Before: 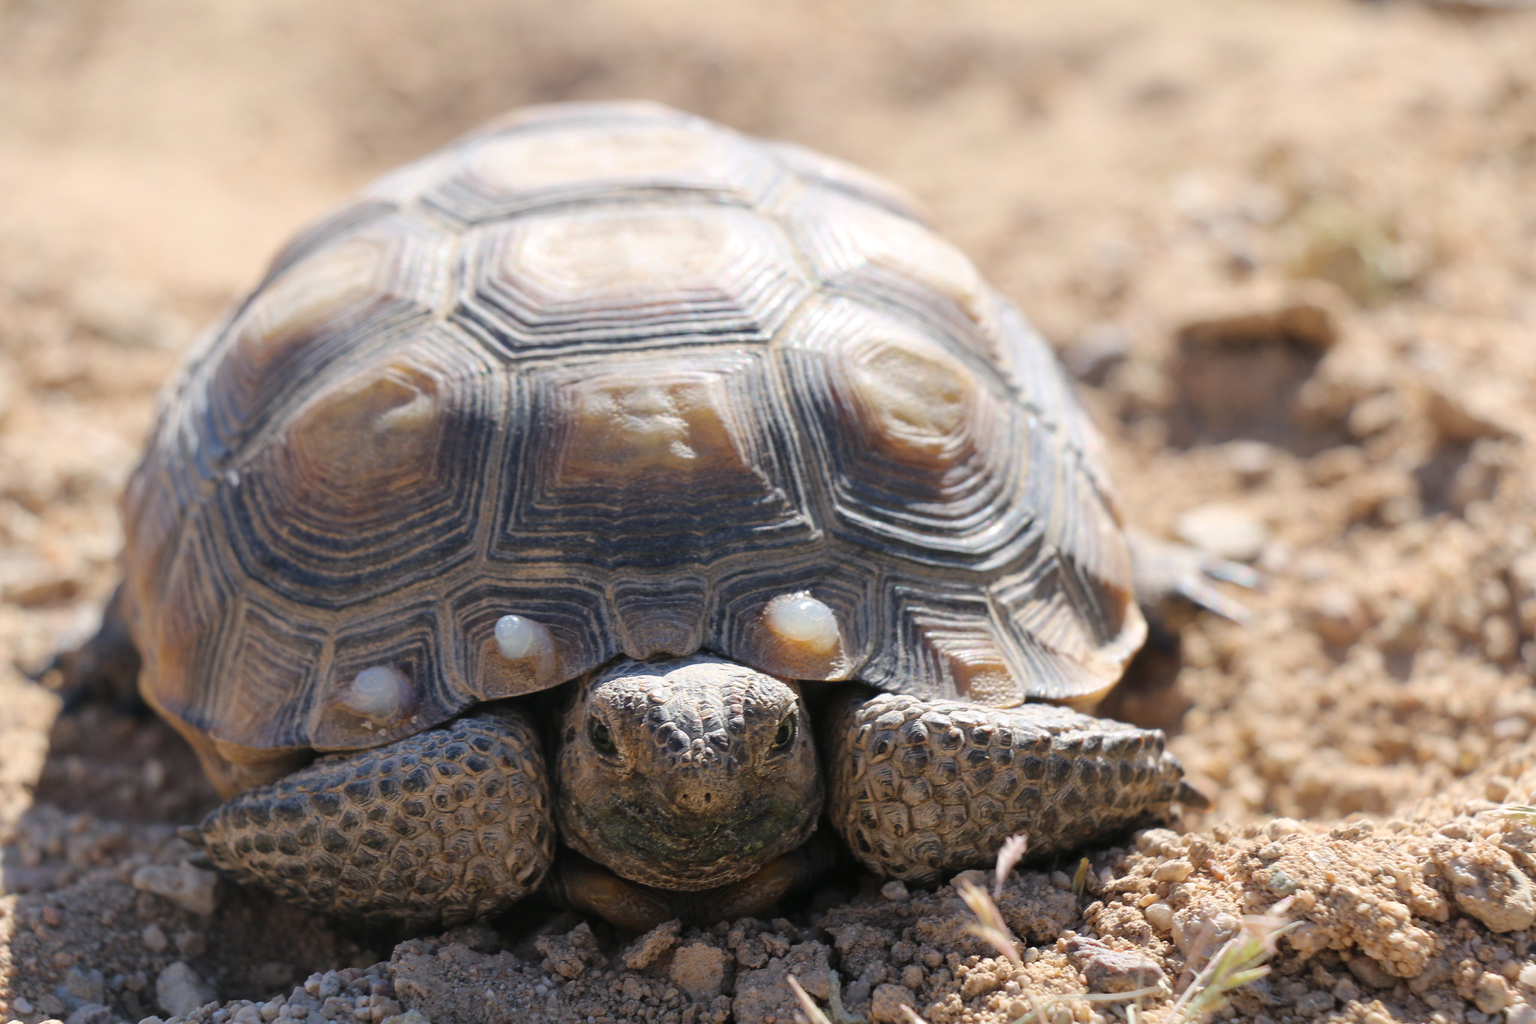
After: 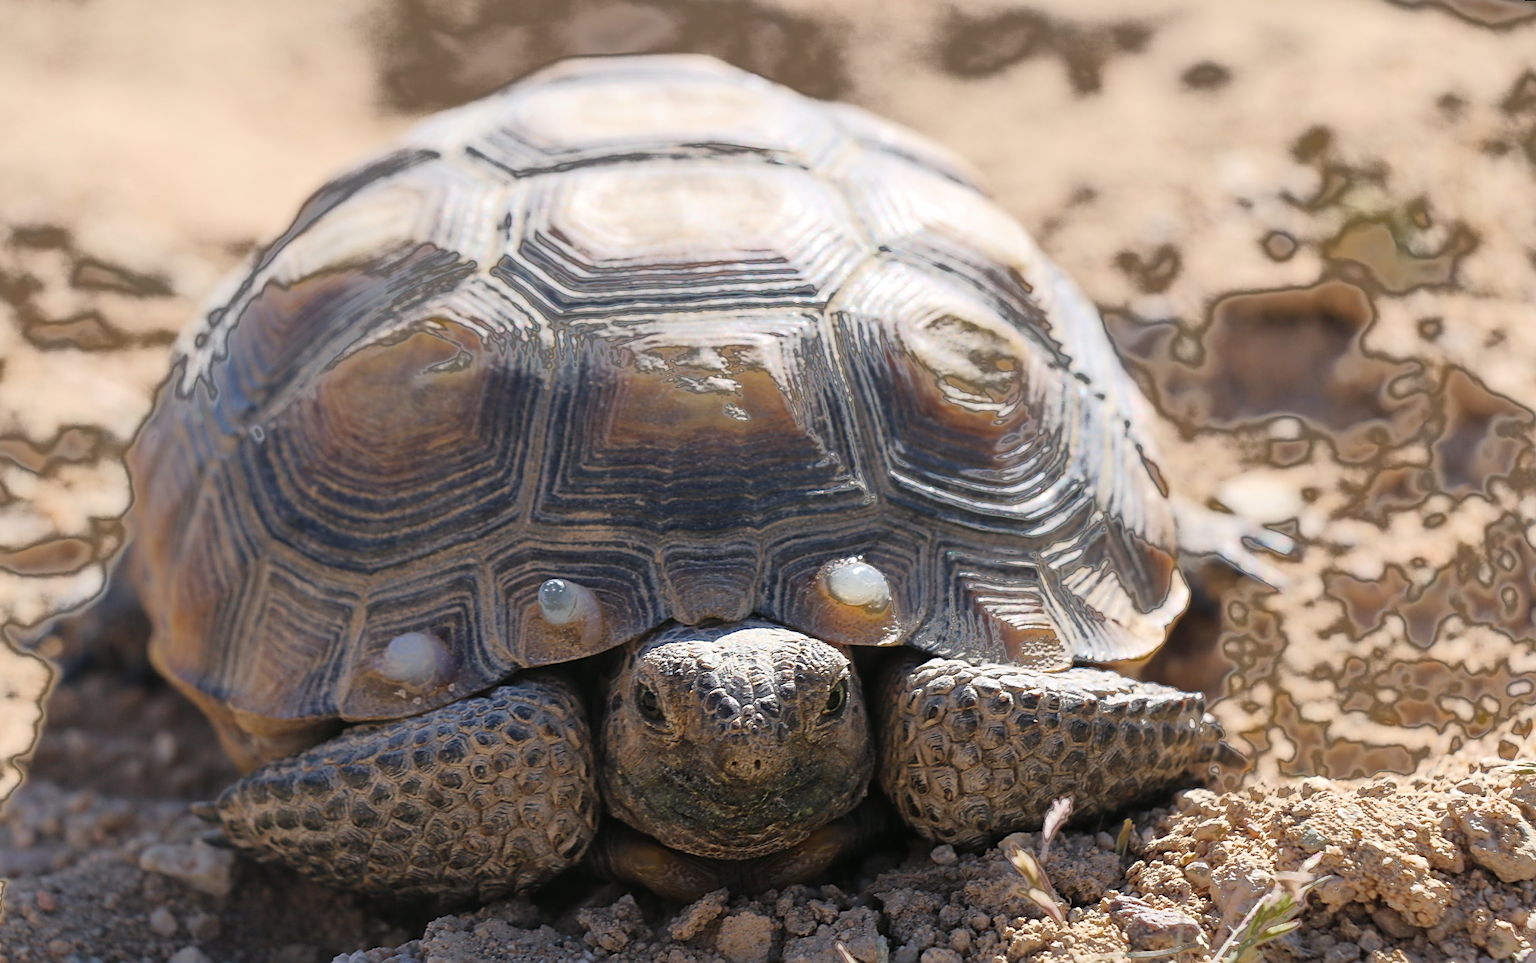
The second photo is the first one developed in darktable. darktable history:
rotate and perspective: rotation 0.679°, lens shift (horizontal) 0.136, crop left 0.009, crop right 0.991, crop top 0.078, crop bottom 0.95
sharpen: on, module defaults
fill light: exposure -0.73 EV, center 0.69, width 2.2
